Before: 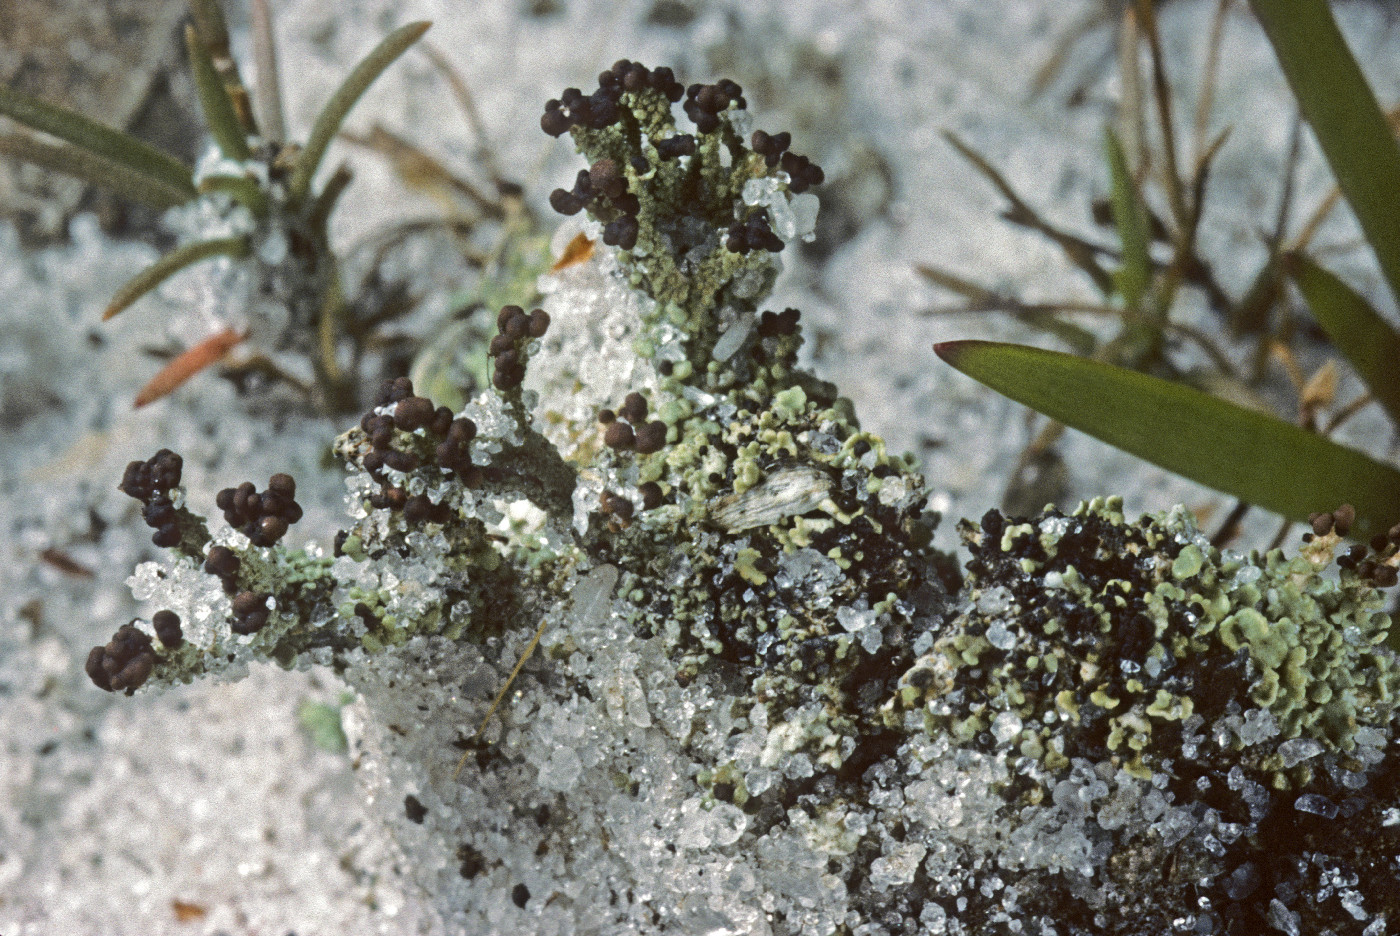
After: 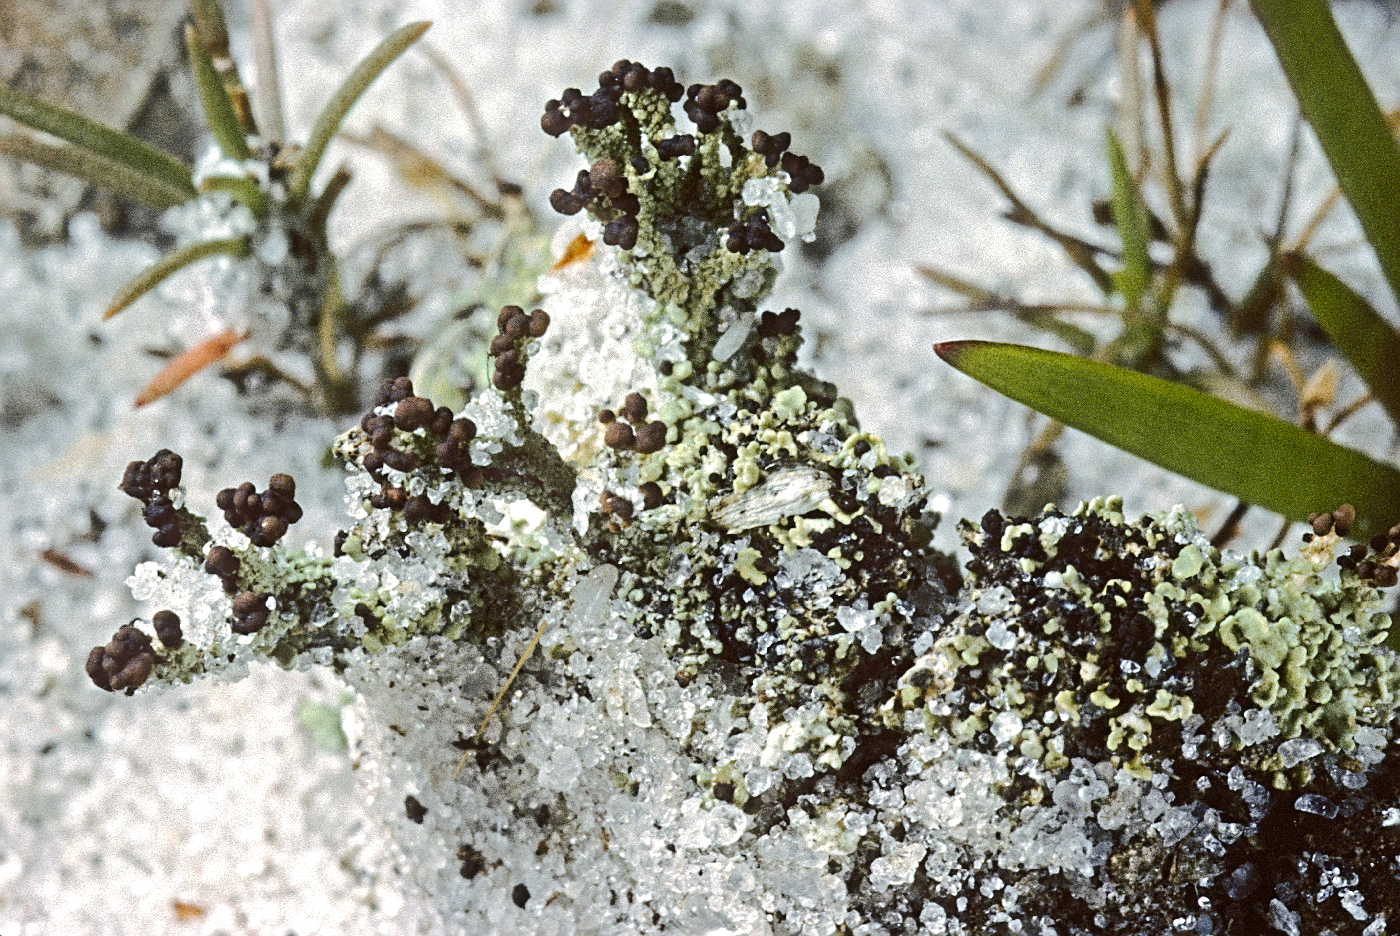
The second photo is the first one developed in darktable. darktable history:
exposure: black level correction 0.001, exposure 0.5 EV, compensate exposure bias true, compensate highlight preservation false
tone curve: curves: ch0 [(0, 0) (0.003, 0.019) (0.011, 0.02) (0.025, 0.019) (0.044, 0.027) (0.069, 0.038) (0.1, 0.056) (0.136, 0.089) (0.177, 0.137) (0.224, 0.187) (0.277, 0.259) (0.335, 0.343) (0.399, 0.437) (0.468, 0.532) (0.543, 0.613) (0.623, 0.685) (0.709, 0.752) (0.801, 0.822) (0.898, 0.9) (1, 1)], preserve colors none
sharpen: on, module defaults
